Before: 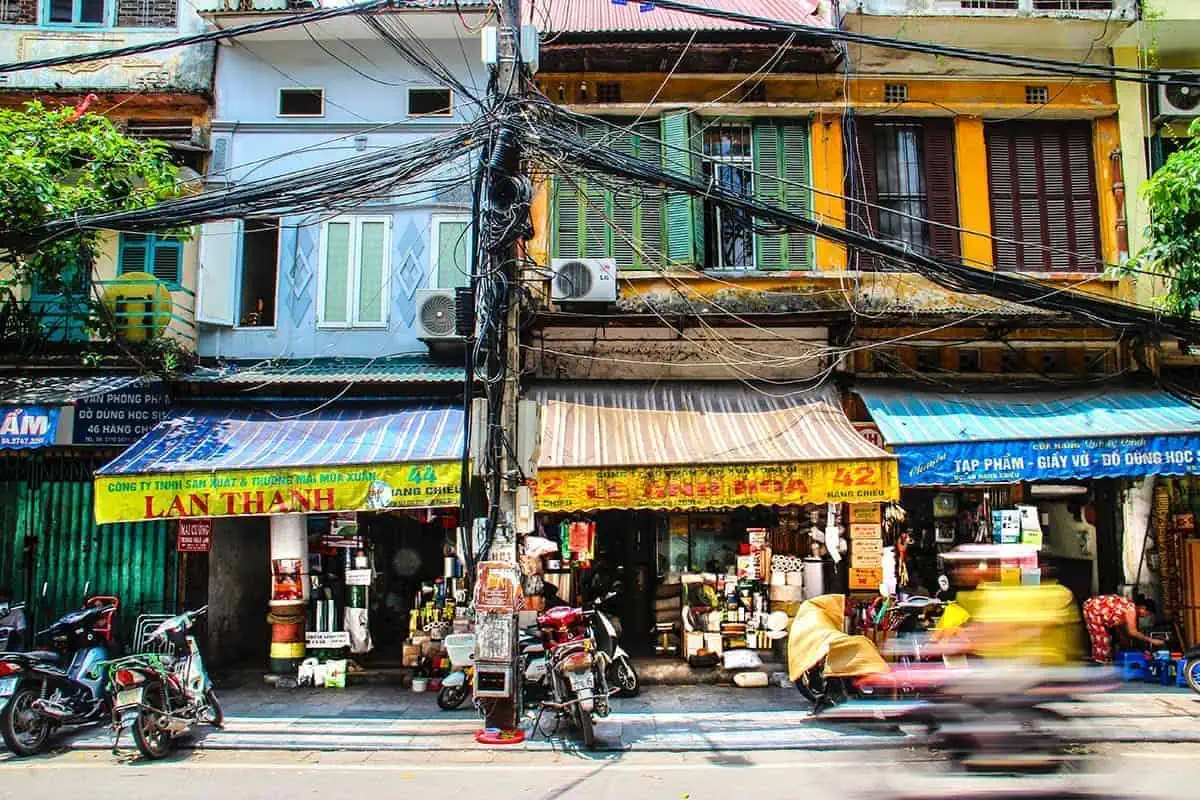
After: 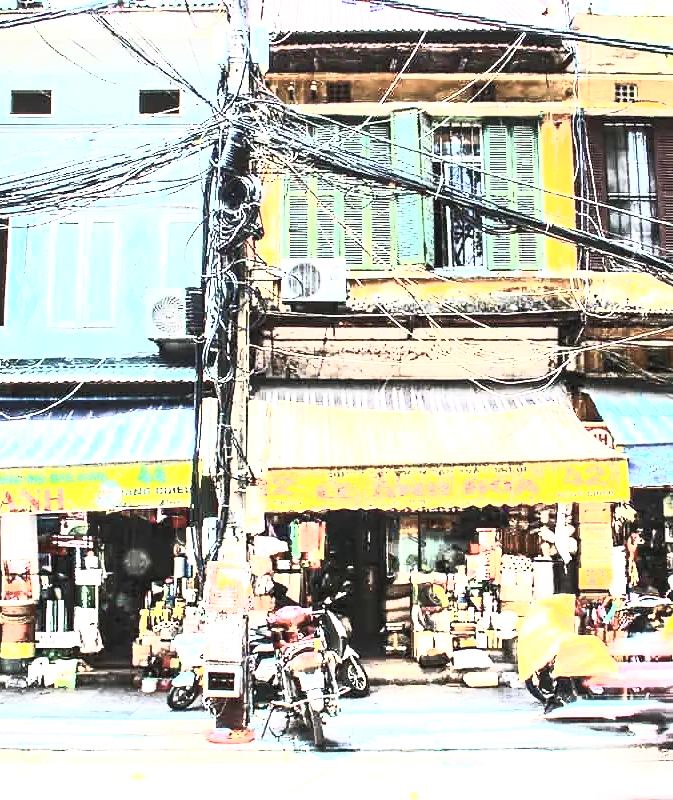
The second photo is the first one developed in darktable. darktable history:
shadows and highlights: shadows 0.905, highlights 40.14
crop and rotate: left 22.563%, right 21.335%
contrast brightness saturation: contrast 0.563, brightness 0.566, saturation -0.345
exposure: black level correction 0, exposure 1.456 EV, compensate exposure bias true, compensate highlight preservation false
